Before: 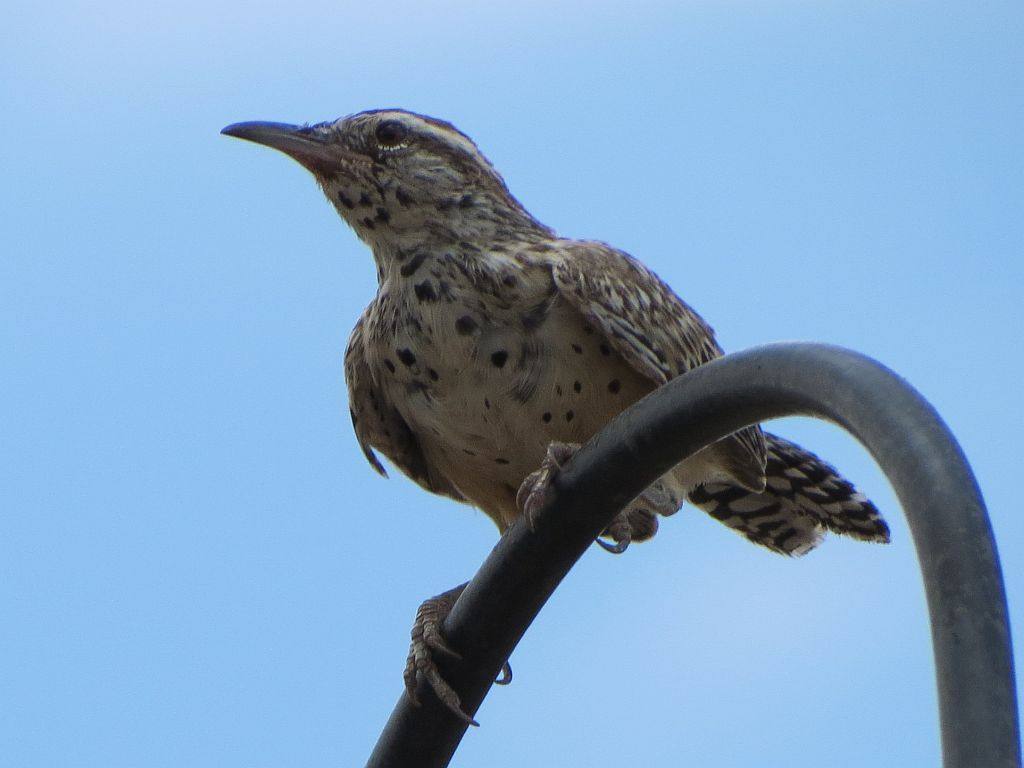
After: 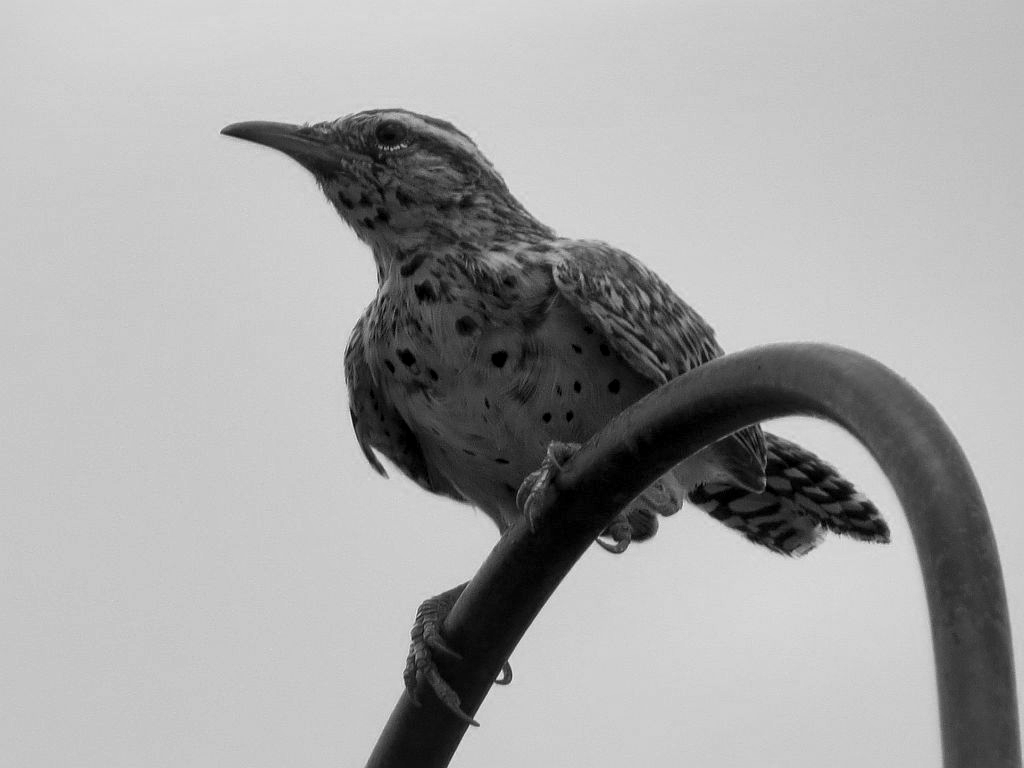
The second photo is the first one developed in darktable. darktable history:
color calibration: output gray [0.18, 0.41, 0.41, 0], gray › normalize channels true, illuminant same as pipeline (D50), adaptation XYZ, x 0.346, y 0.359, gamut compression 0
local contrast: mode bilateral grid, contrast 100, coarseness 100, detail 165%, midtone range 0.2
